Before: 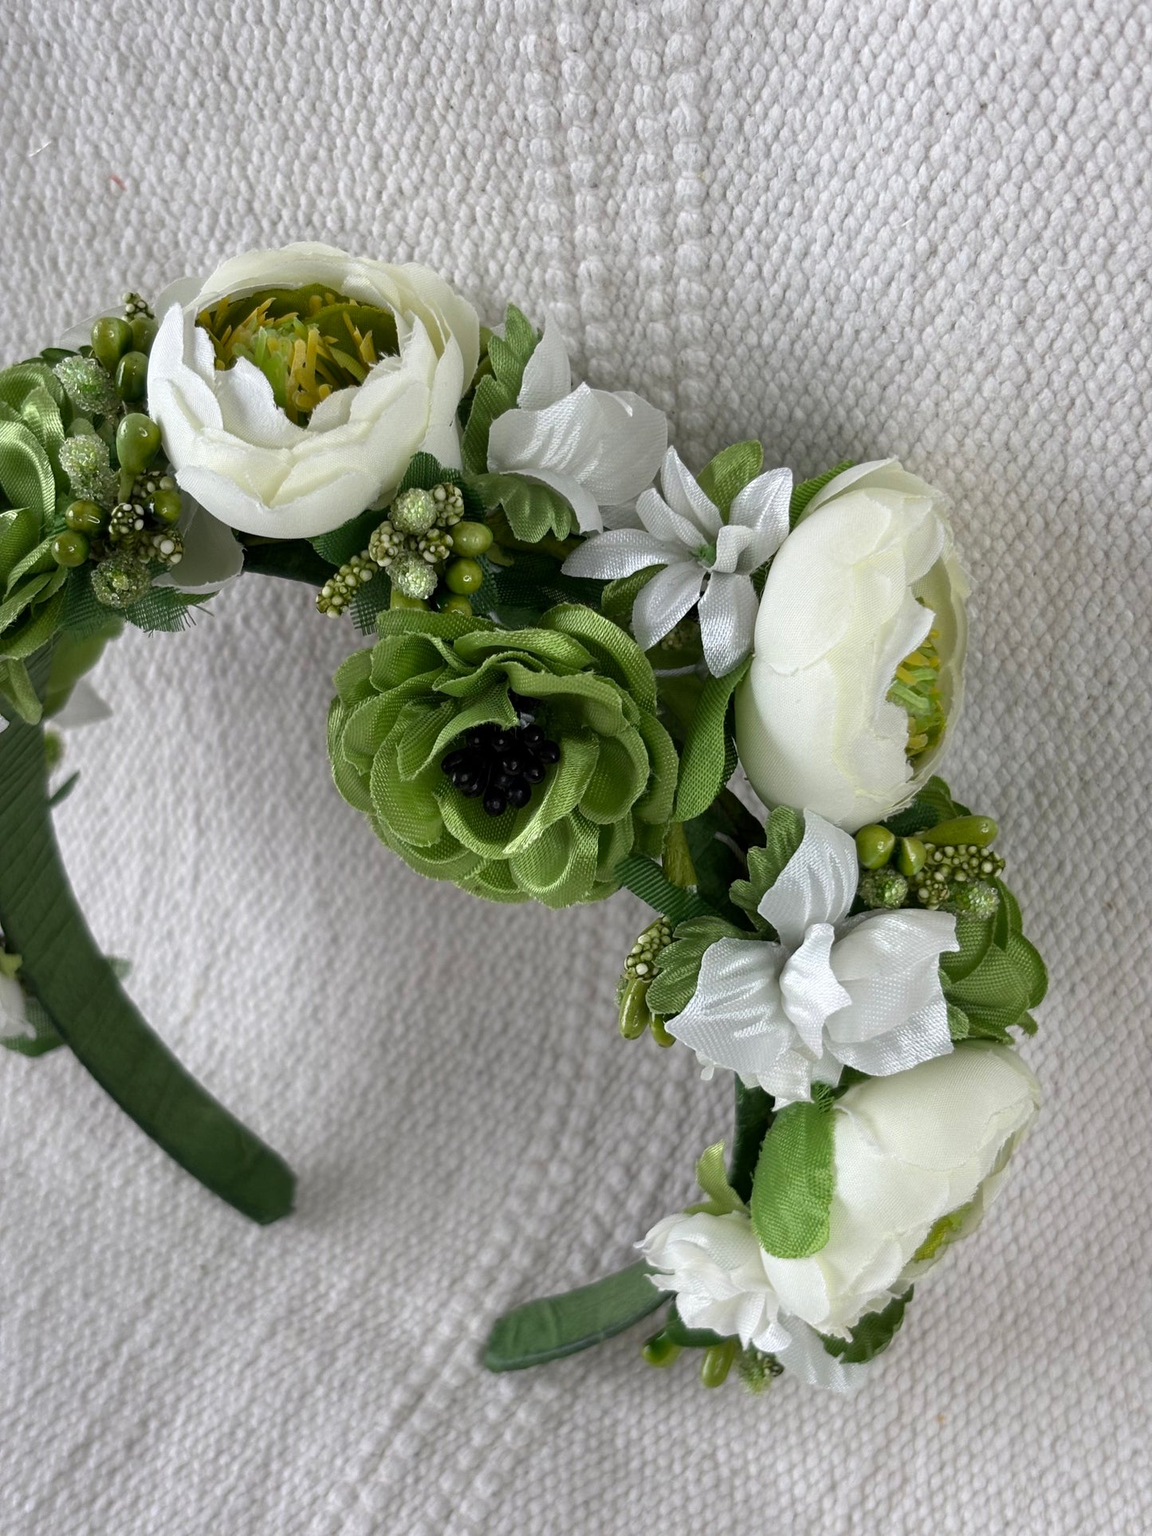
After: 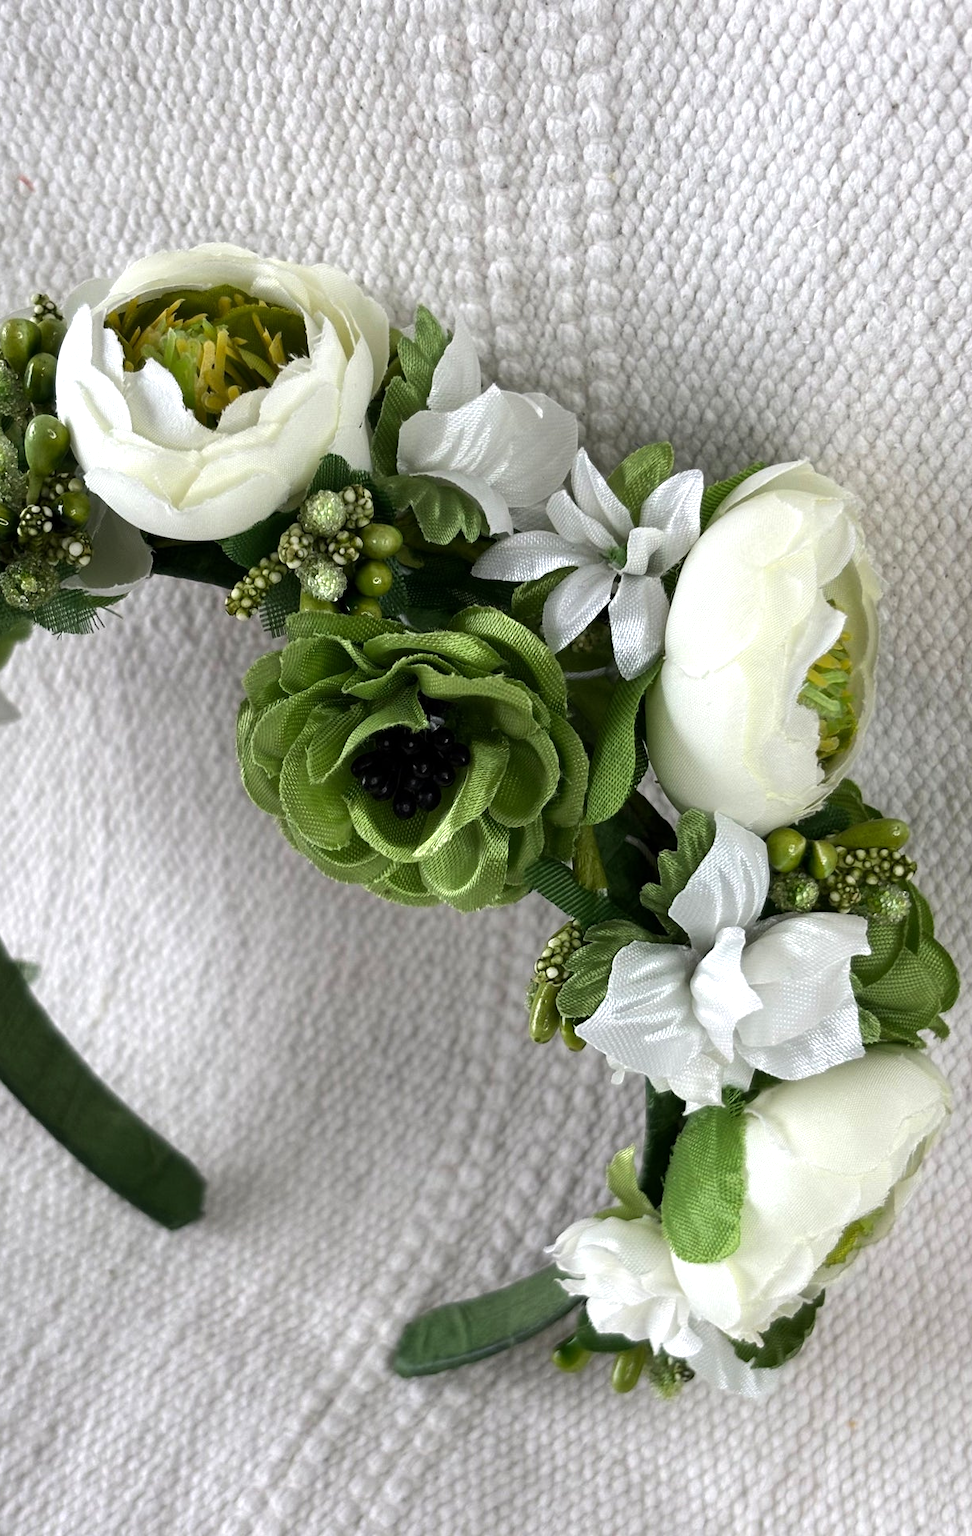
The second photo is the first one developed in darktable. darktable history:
crop: left 8.026%, right 7.374%
tone equalizer: -8 EV -0.417 EV, -7 EV -0.389 EV, -6 EV -0.333 EV, -5 EV -0.222 EV, -3 EV 0.222 EV, -2 EV 0.333 EV, -1 EV 0.389 EV, +0 EV 0.417 EV, edges refinement/feathering 500, mask exposure compensation -1.57 EV, preserve details no
